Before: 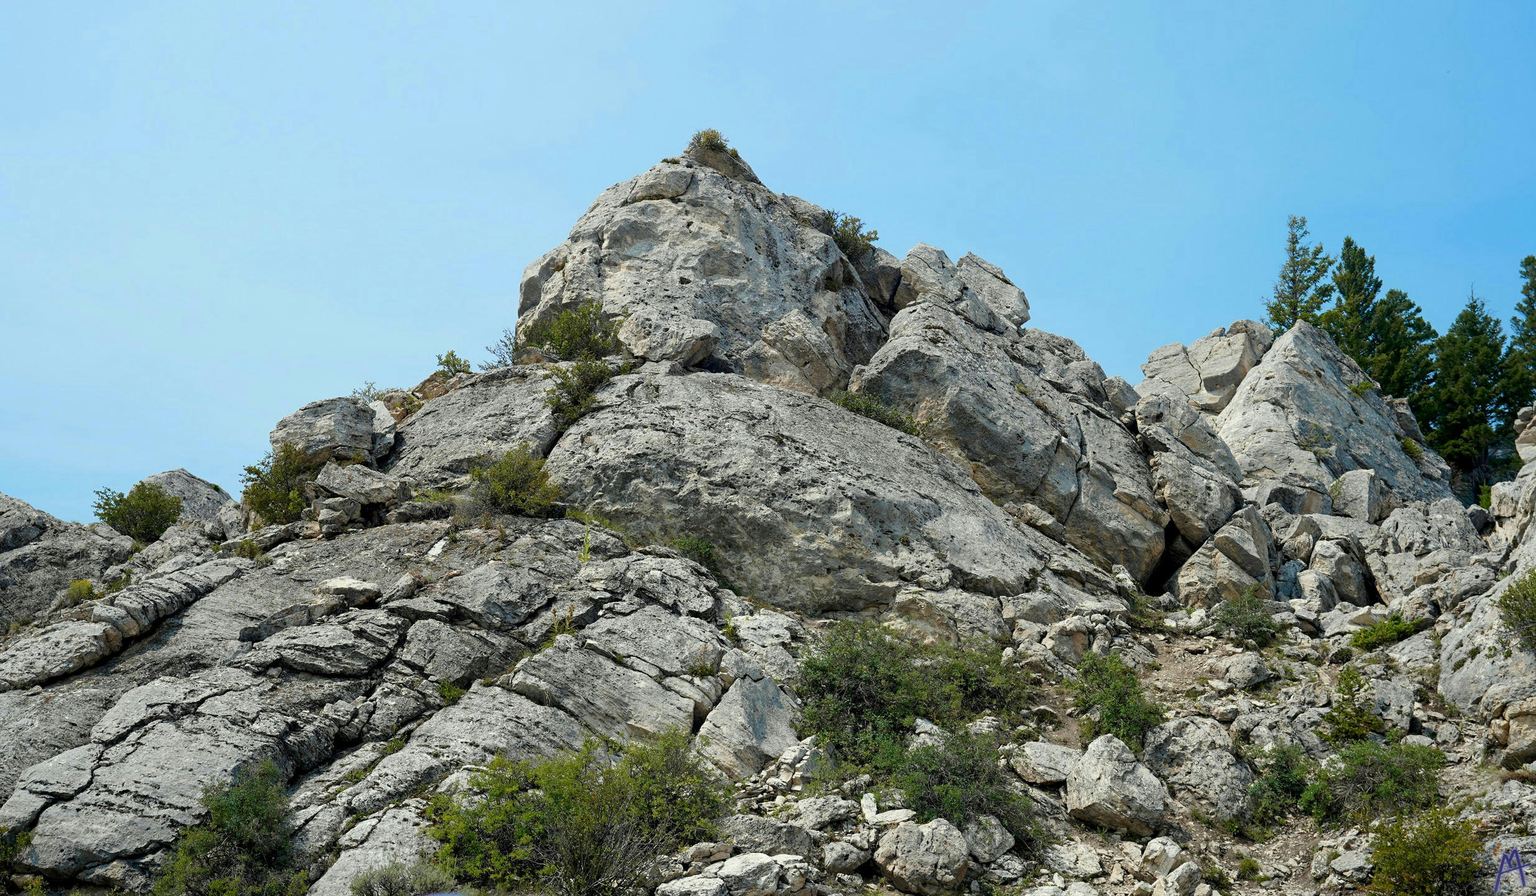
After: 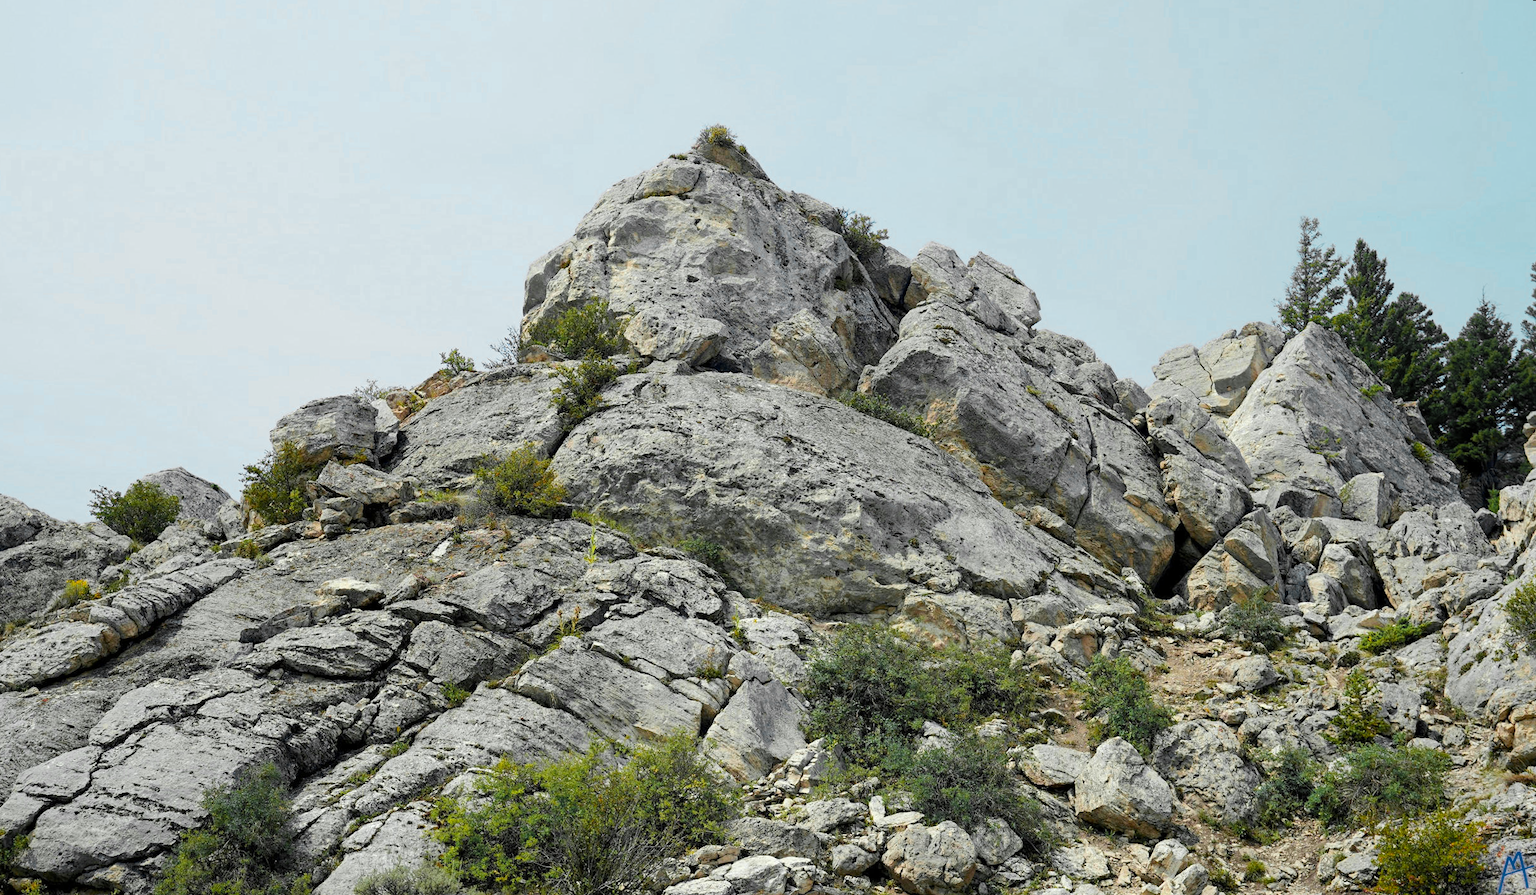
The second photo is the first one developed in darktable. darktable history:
color zones: curves: ch0 [(0.257, 0.558) (0.75, 0.565)]; ch1 [(0.004, 0.857) (0.14, 0.416) (0.257, 0.695) (0.442, 0.032) (0.736, 0.266) (0.891, 0.741)]; ch2 [(0, 0.623) (0.112, 0.436) (0.271, 0.474) (0.516, 0.64) (0.743, 0.286)]
rotate and perspective: rotation 0.174°, lens shift (vertical) 0.013, lens shift (horizontal) 0.019, shear 0.001, automatic cropping original format, crop left 0.007, crop right 0.991, crop top 0.016, crop bottom 0.997
base curve: curves: ch0 [(0, 0) (0.262, 0.32) (0.722, 0.705) (1, 1)]
